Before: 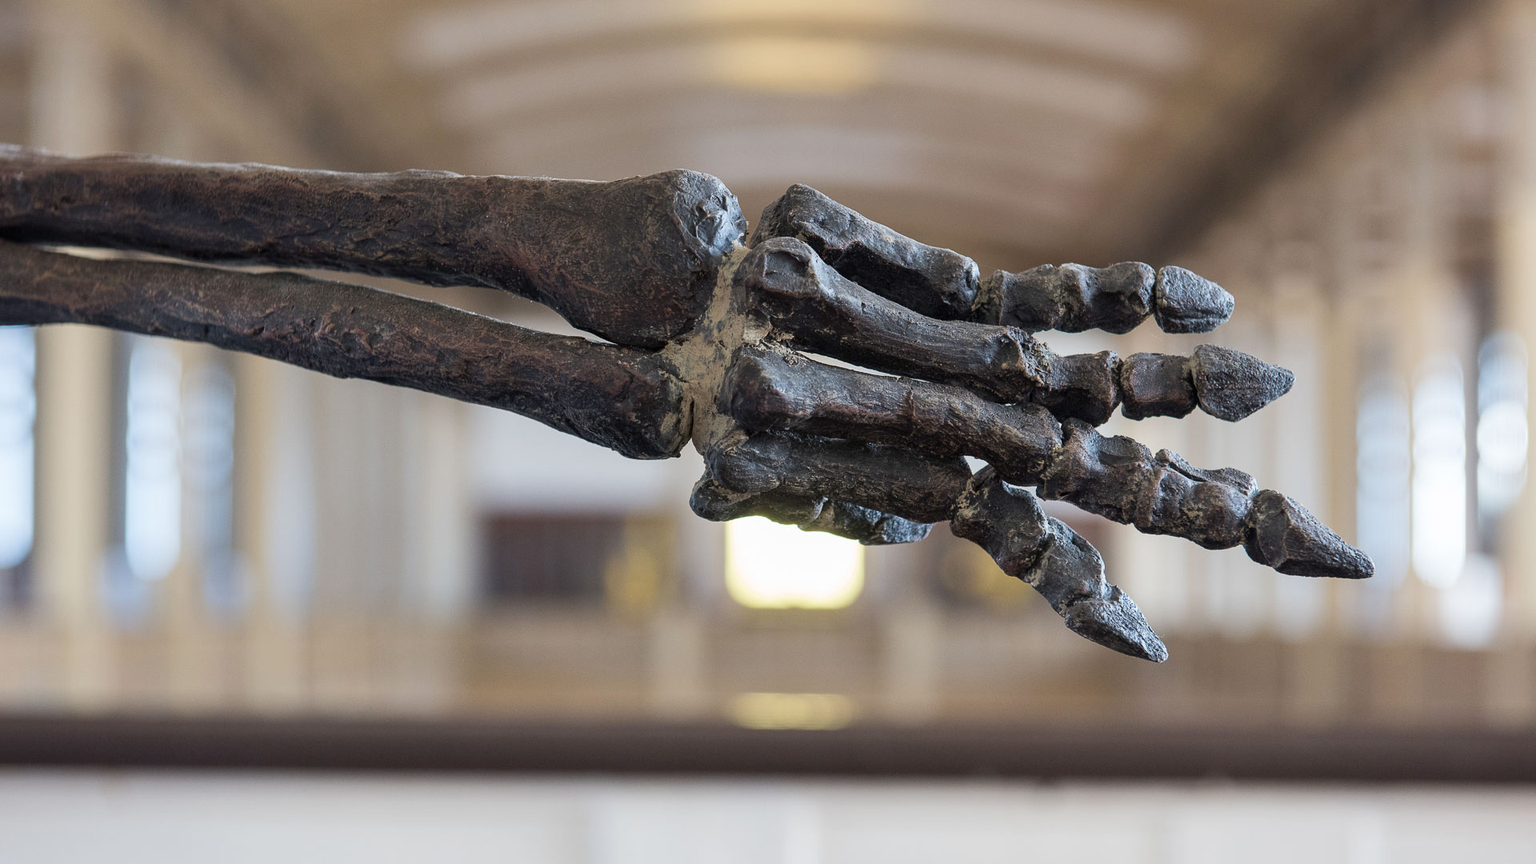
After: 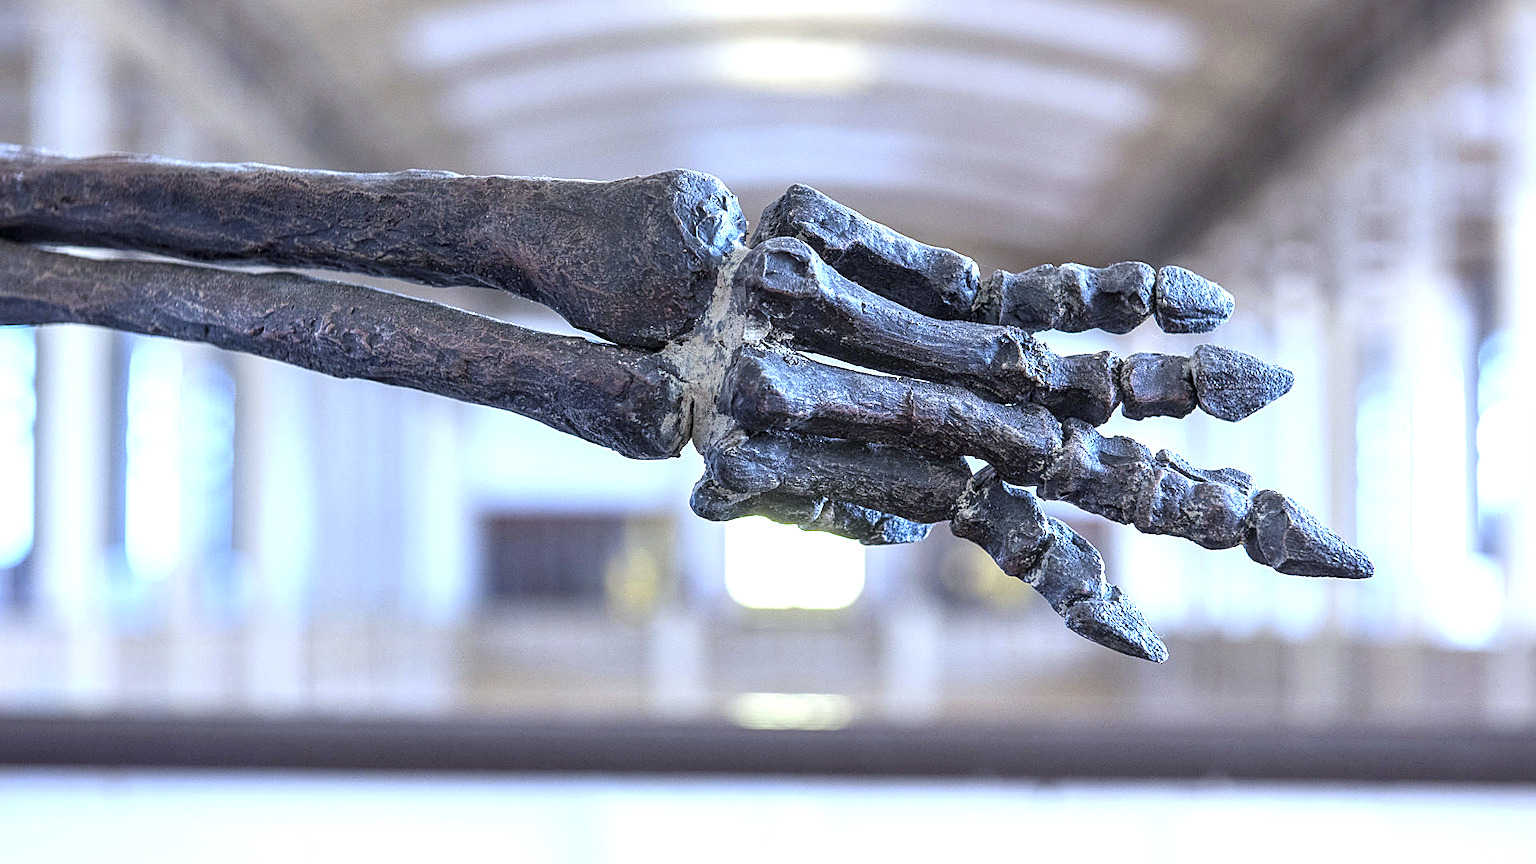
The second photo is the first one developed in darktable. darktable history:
exposure: black level correction 0, exposure 1 EV, compensate exposure bias true, compensate highlight preservation false
white balance: red 0.871, blue 1.249
local contrast: on, module defaults
sharpen: on, module defaults
